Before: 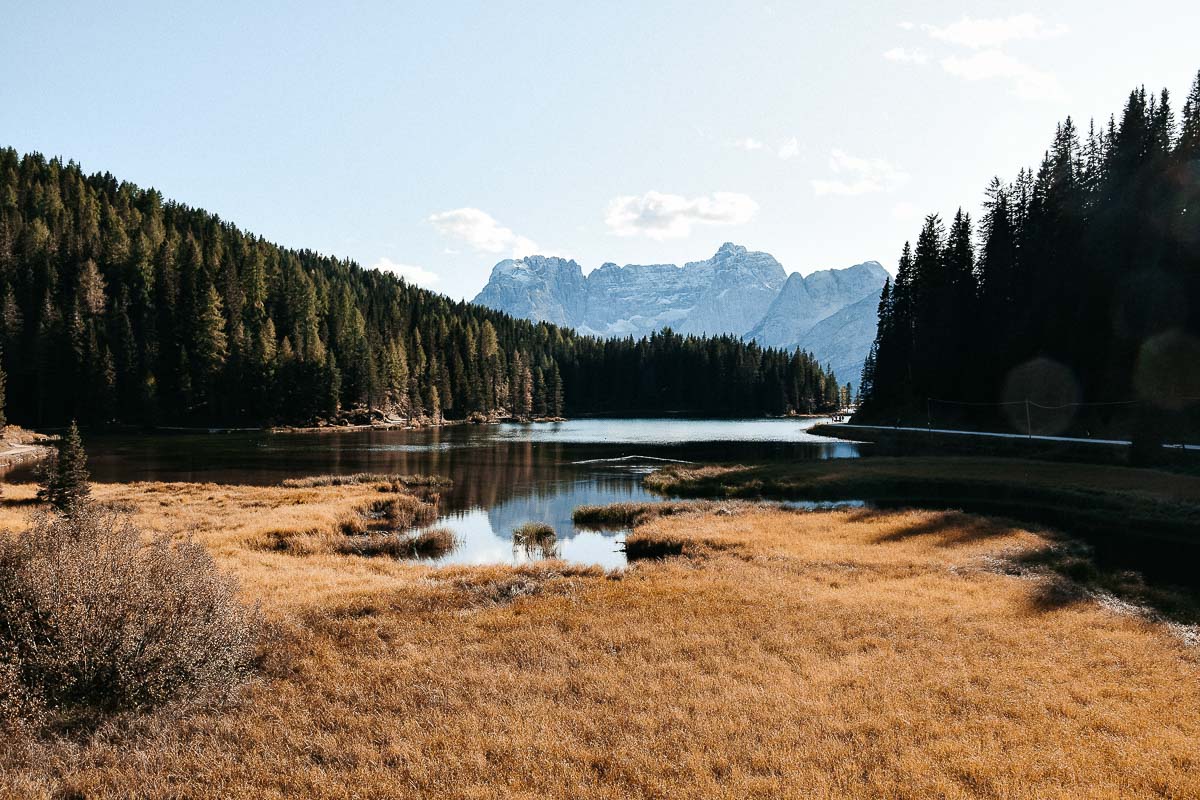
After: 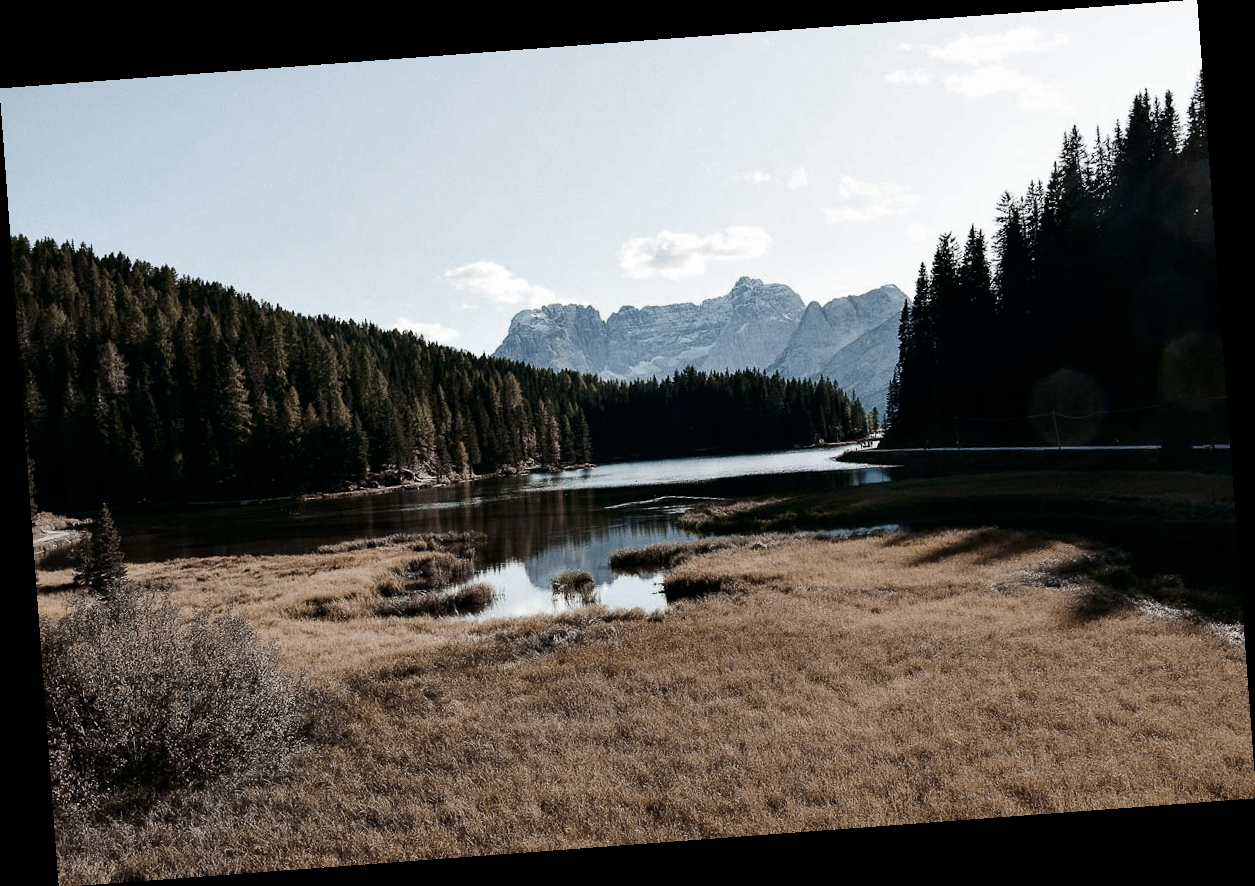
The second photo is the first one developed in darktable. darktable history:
contrast brightness saturation: contrast 0.12, brightness -0.12, saturation 0.2
rotate and perspective: rotation -4.25°, automatic cropping off
color zones: curves: ch0 [(0, 0.487) (0.241, 0.395) (0.434, 0.373) (0.658, 0.412) (0.838, 0.487)]; ch1 [(0, 0) (0.053, 0.053) (0.211, 0.202) (0.579, 0.259) (0.781, 0.241)]
